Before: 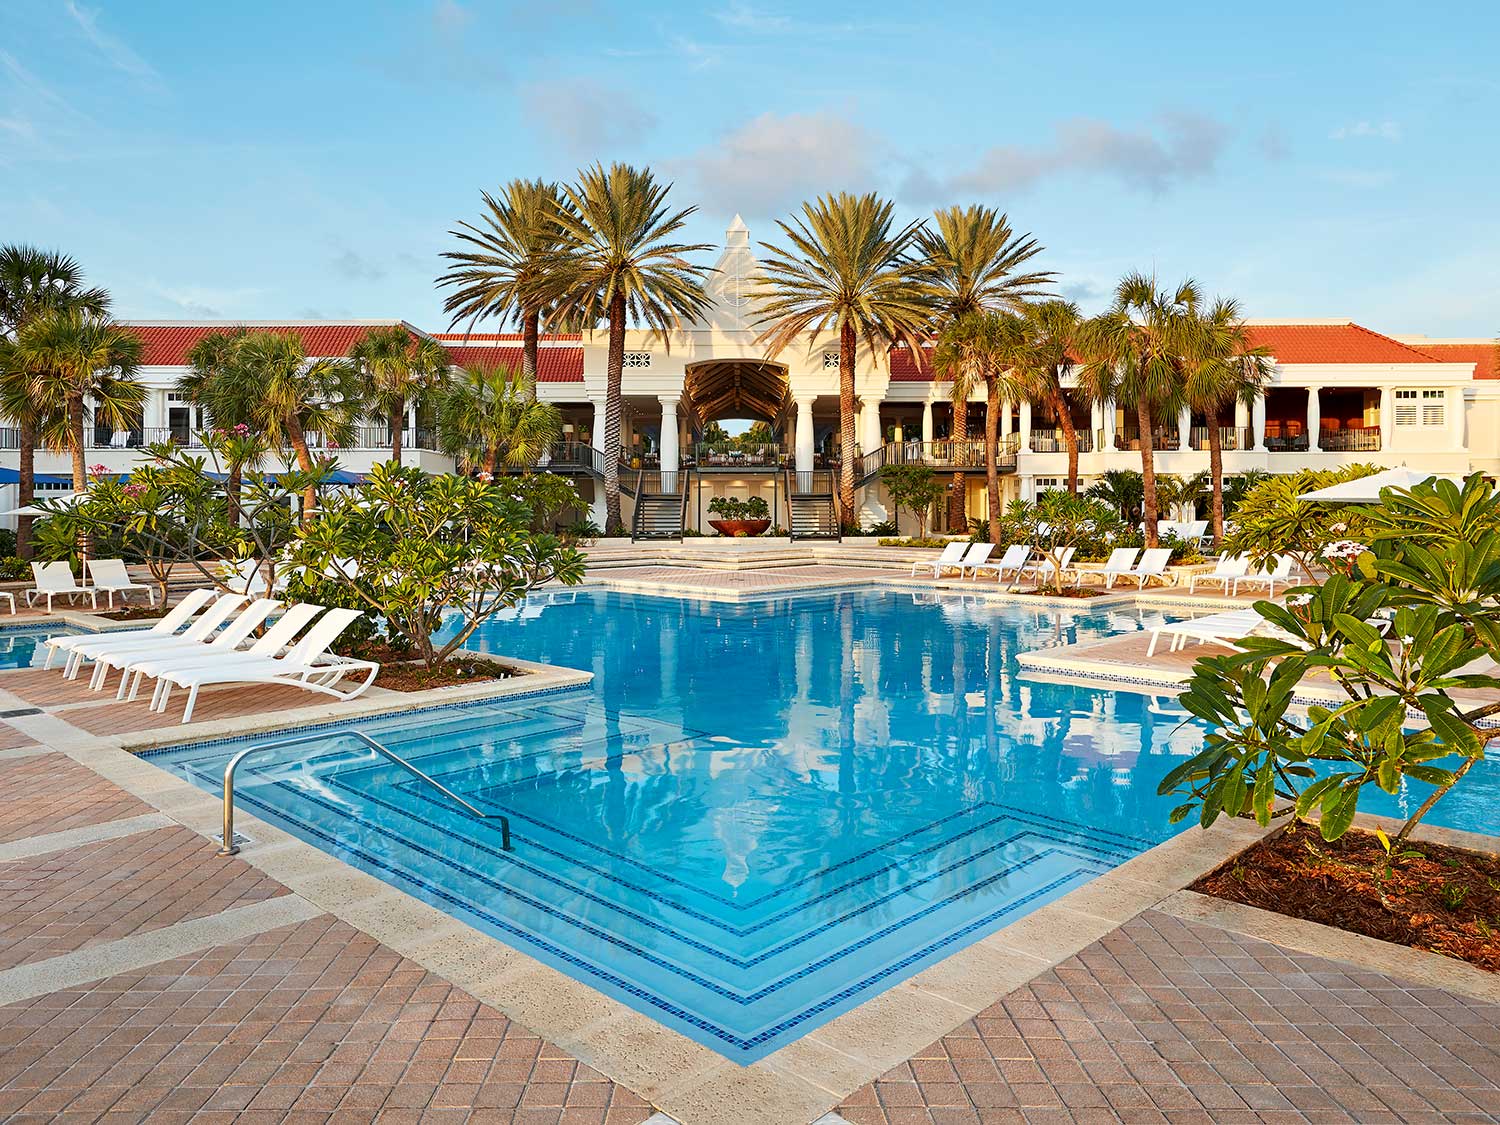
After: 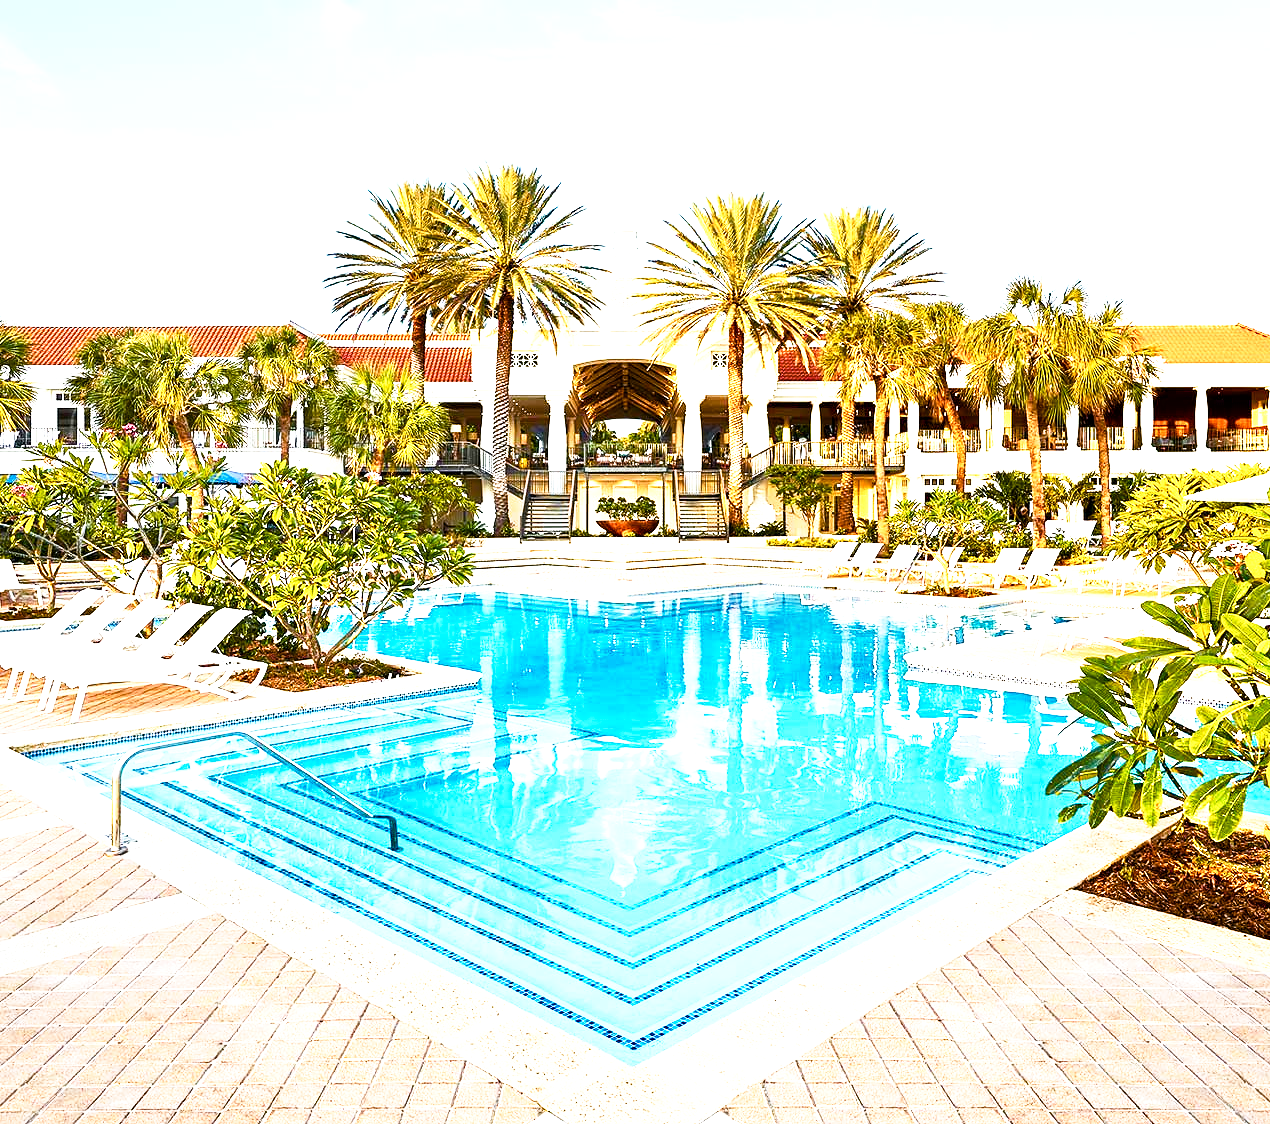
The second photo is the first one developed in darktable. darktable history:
contrast equalizer: y [[0.502, 0.505, 0.512, 0.529, 0.564, 0.588], [0.5 ×6], [0.502, 0.505, 0.512, 0.529, 0.564, 0.588], [0, 0.001, 0.001, 0.004, 0.008, 0.011], [0, 0.001, 0.001, 0.004, 0.008, 0.011]], mix 0.309
base curve: curves: ch0 [(0, 0) (0.579, 0.807) (1, 1)], preserve colors none
contrast brightness saturation: contrast 0.114, saturation -0.173
crop: left 7.468%, right 7.809%
exposure: exposure 1.235 EV, compensate highlight preservation false
color balance rgb: linear chroma grading › global chroma 20.516%, perceptual saturation grading › global saturation 20%, perceptual saturation grading › highlights -25.699%, perceptual saturation grading › shadows 49.846%, perceptual brilliance grading › highlights 14.602%, perceptual brilliance grading › mid-tones -5.564%, perceptual brilliance grading › shadows -26.296%
